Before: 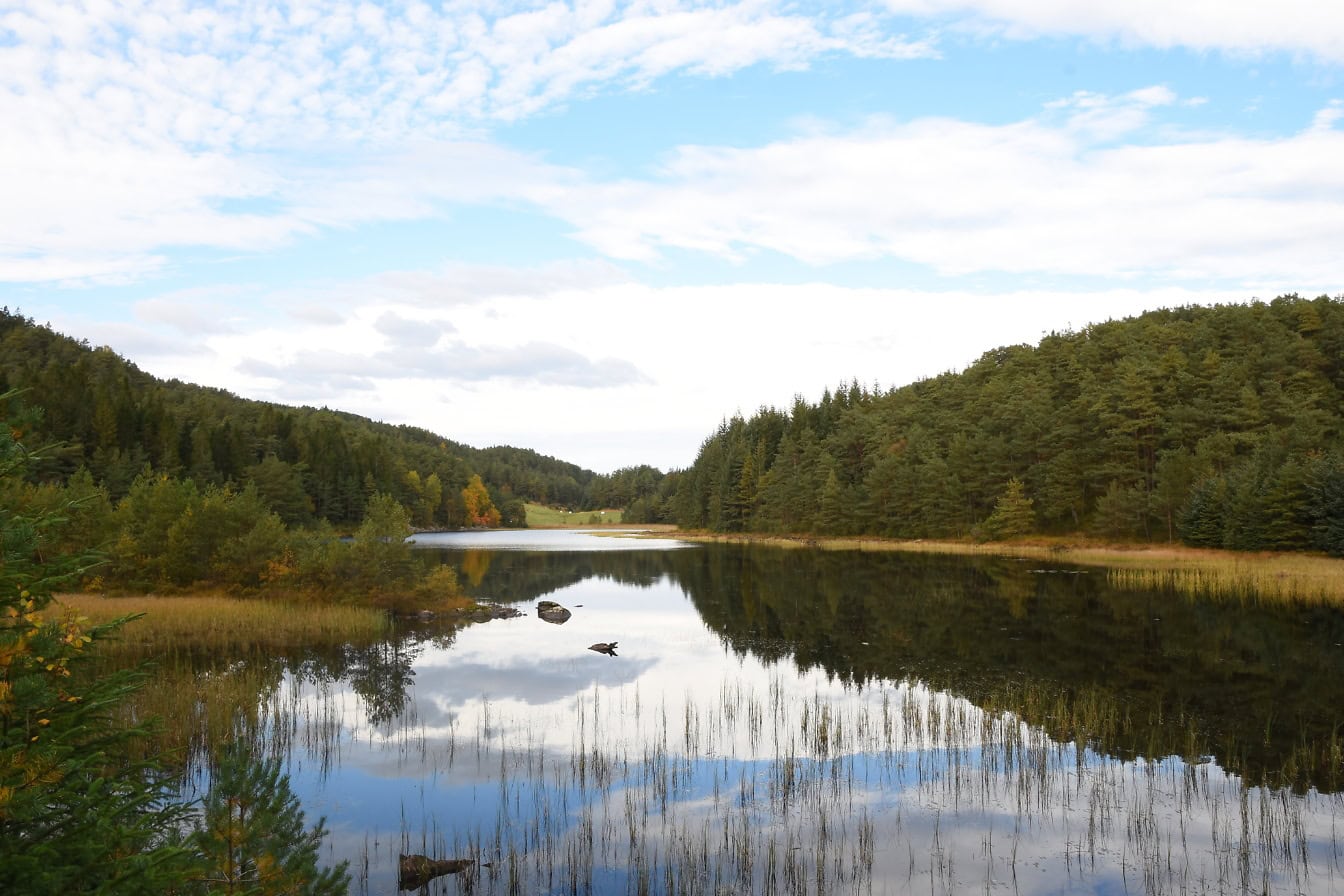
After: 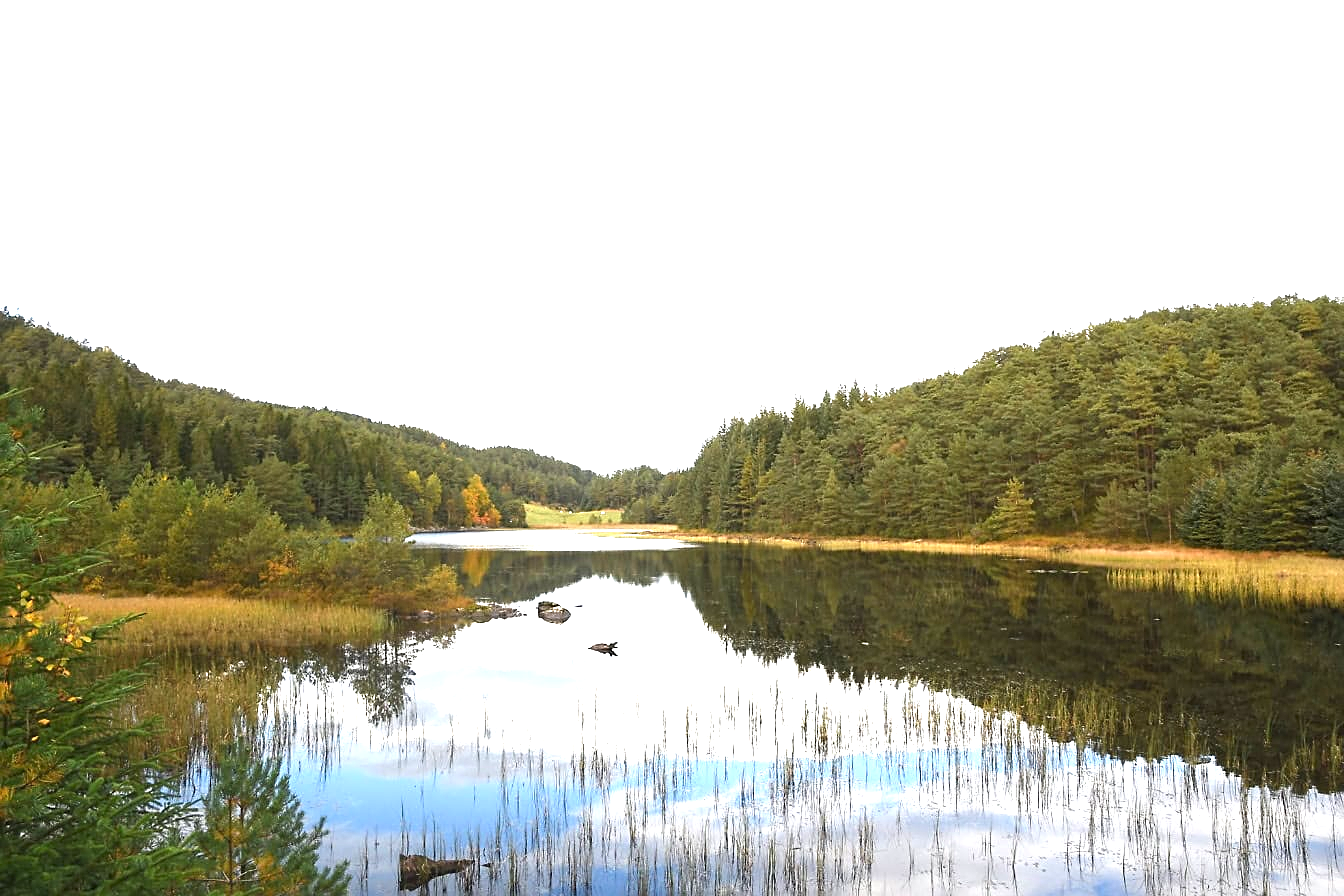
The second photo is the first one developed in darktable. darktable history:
sharpen: on, module defaults
exposure: black level correction 0, exposure 1.408 EV, compensate highlight preservation false
